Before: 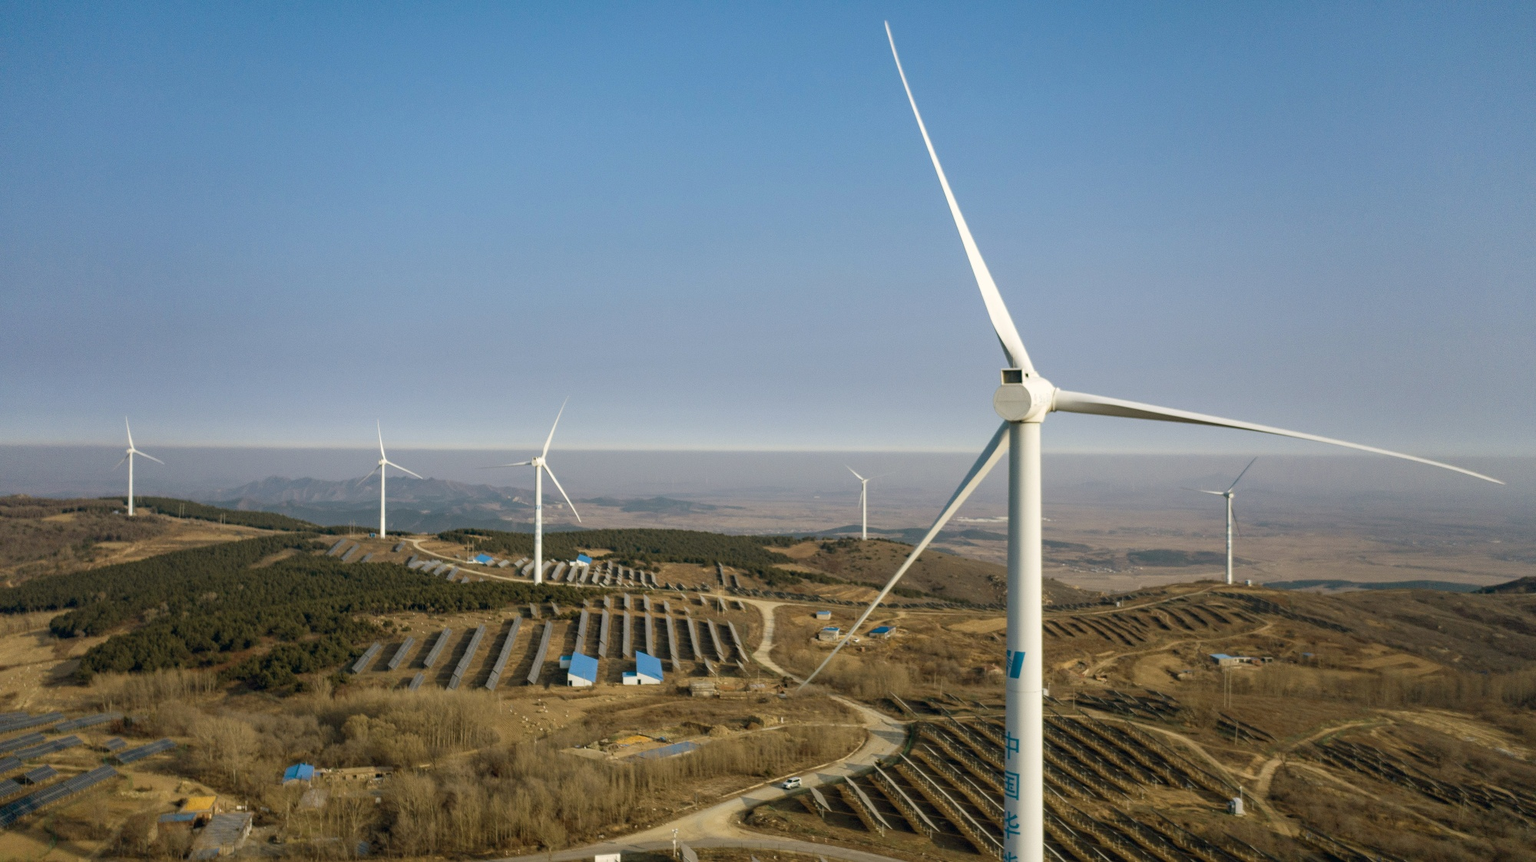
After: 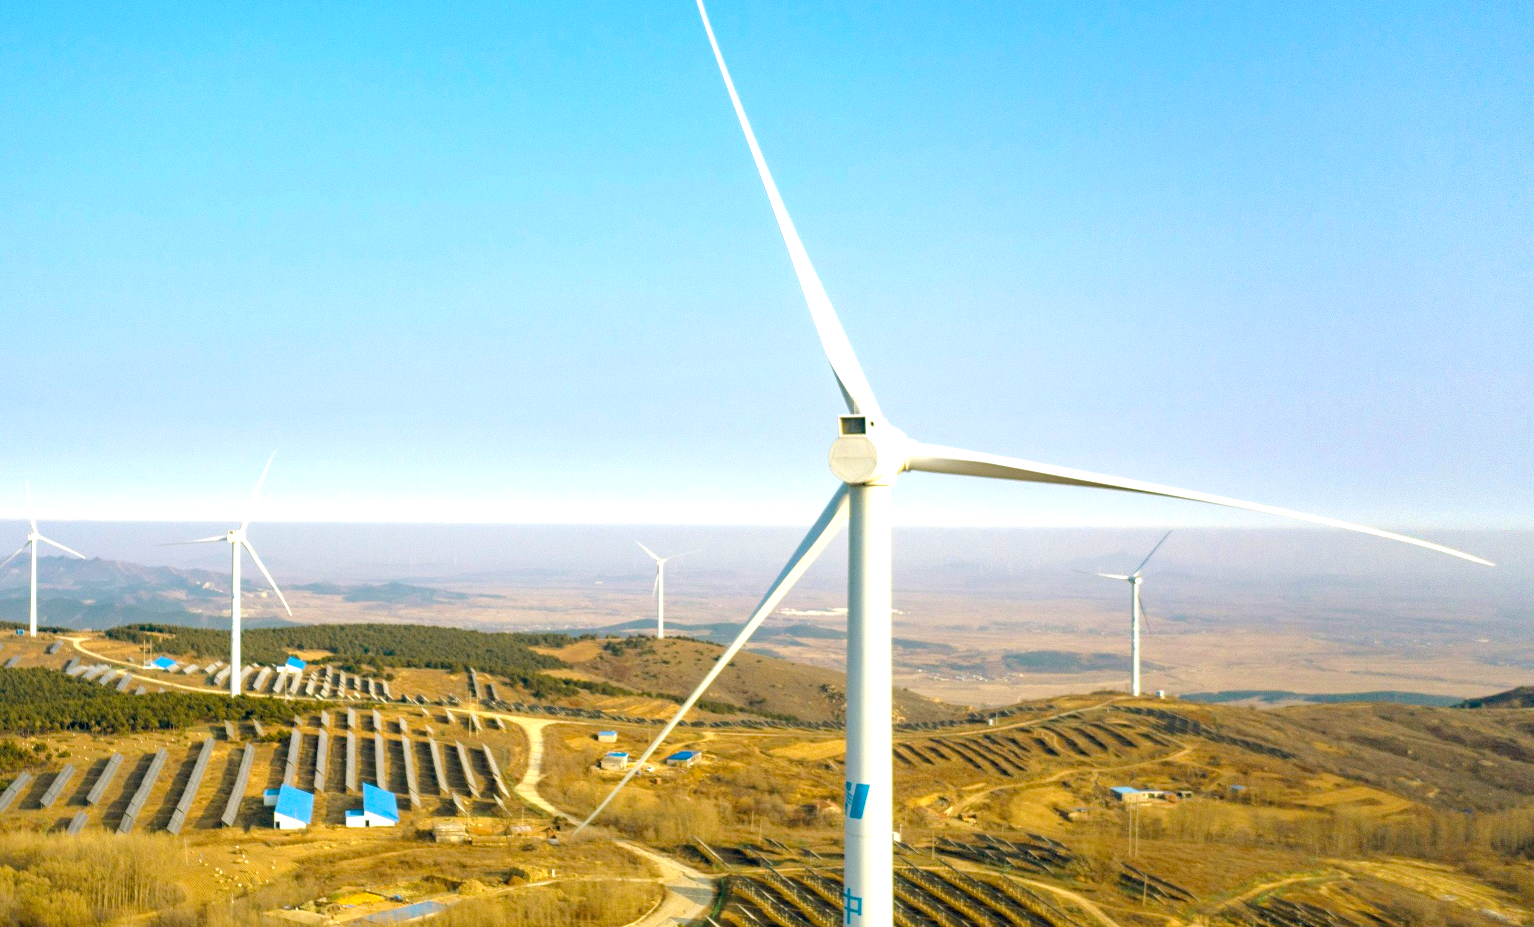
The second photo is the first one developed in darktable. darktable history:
crop: left 23.273%, top 5.863%, bottom 11.548%
exposure: black level correction 0, exposure 1.2 EV, compensate highlight preservation false
color balance rgb: global offset › luminance -0.466%, perceptual saturation grading › global saturation 31.099%, perceptual brilliance grading › mid-tones 10.566%, perceptual brilliance grading › shadows 15.255%, global vibrance 20%
